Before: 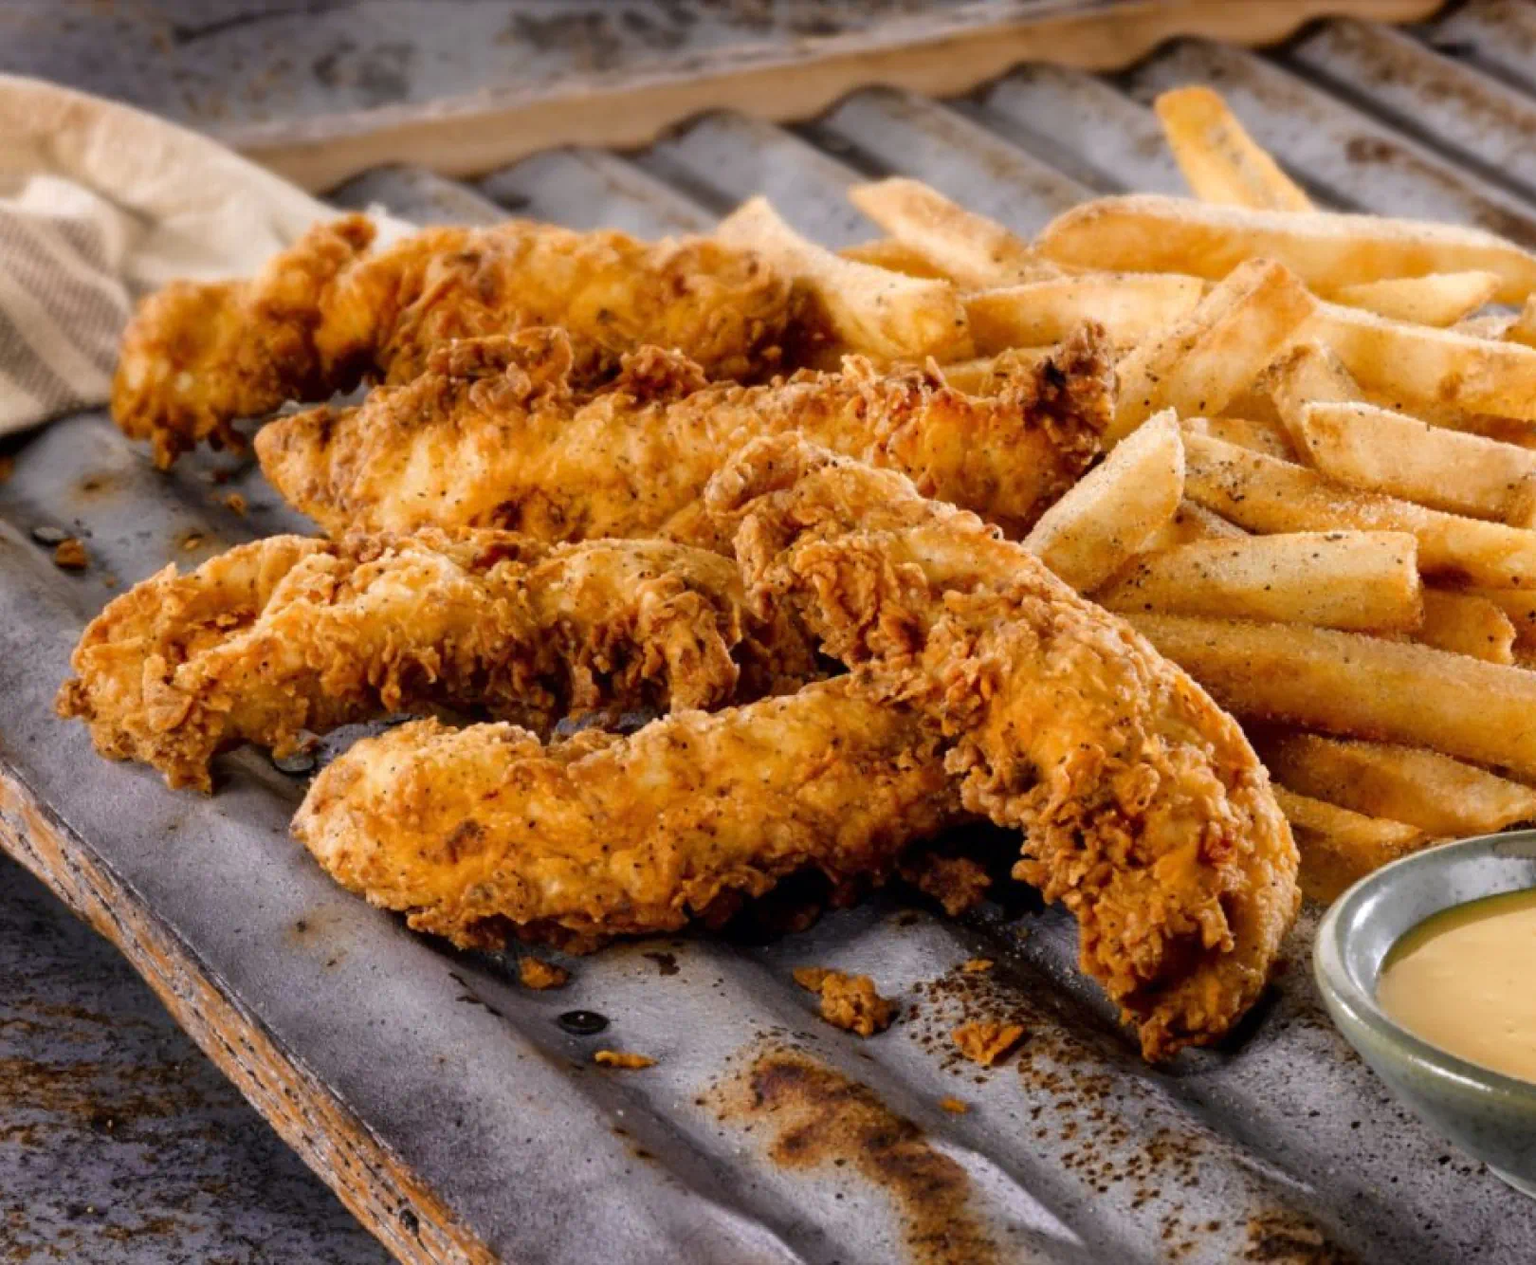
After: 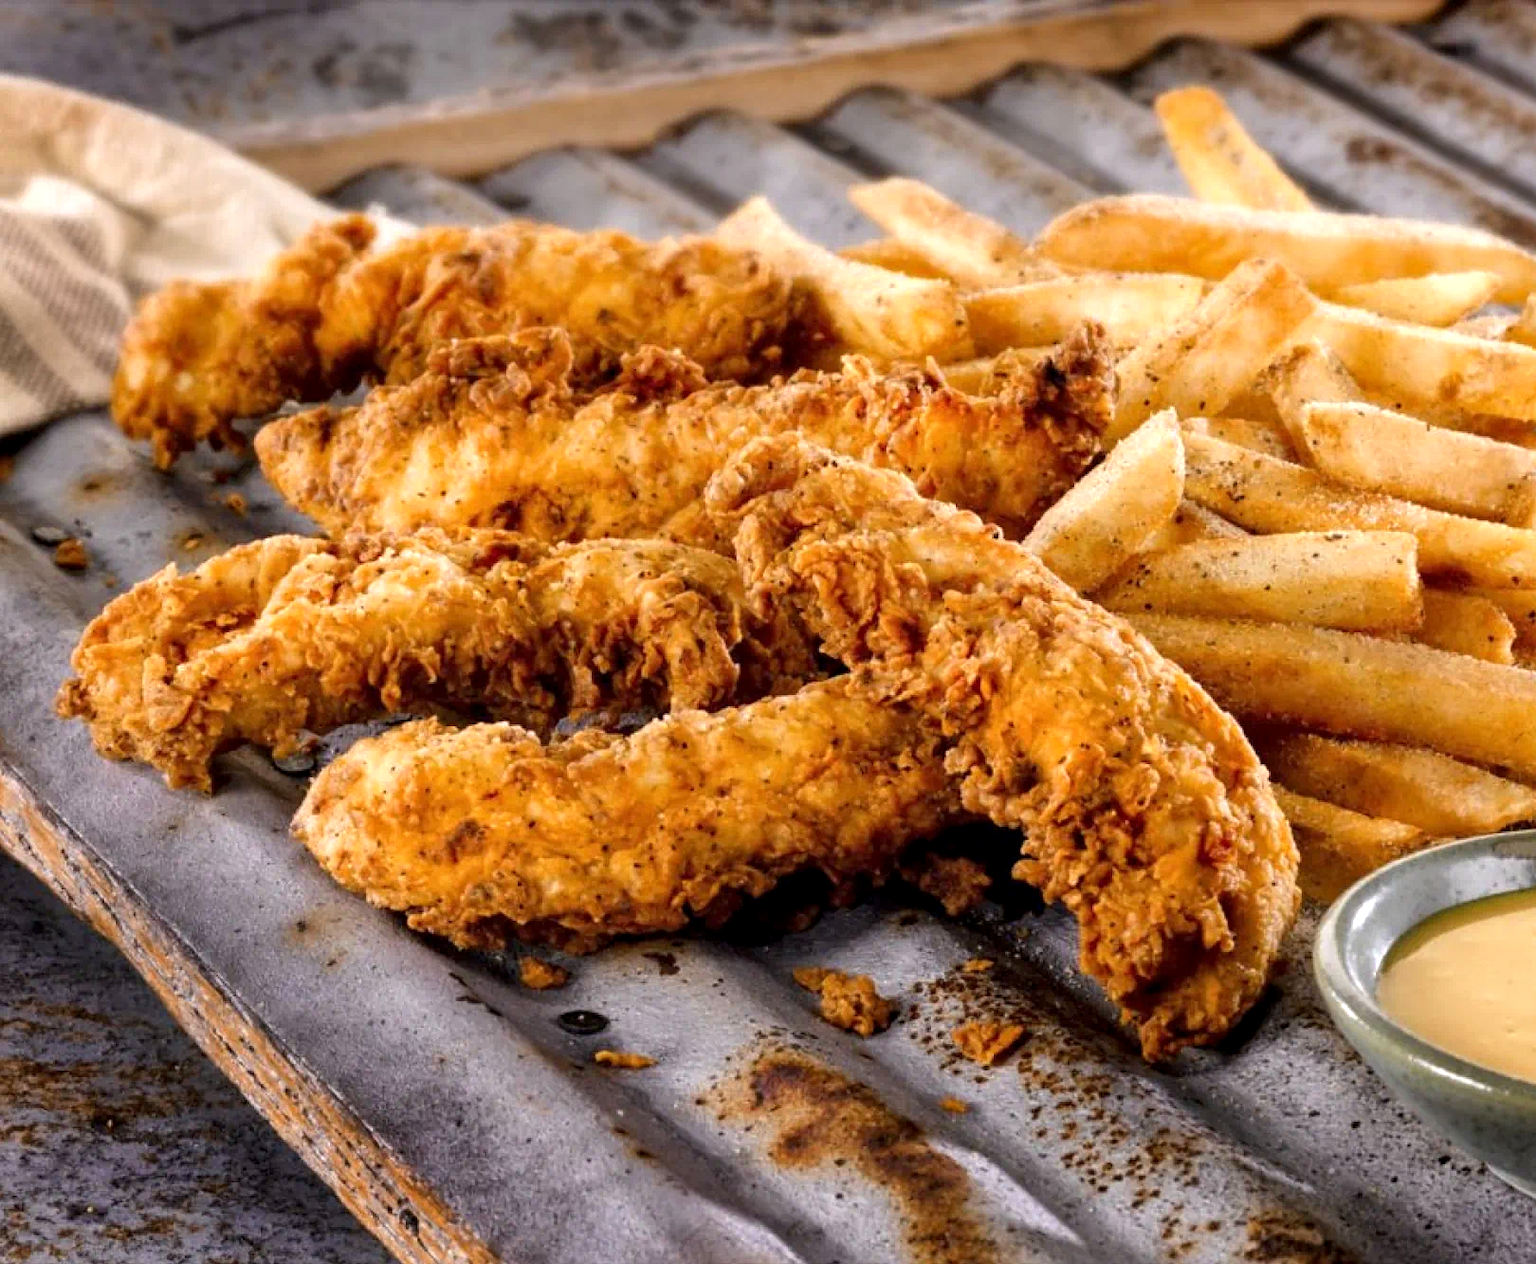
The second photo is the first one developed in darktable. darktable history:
exposure: exposure 0.29 EV, compensate highlight preservation false
local contrast: highlights 100%, shadows 100%, detail 120%, midtone range 0.2
sharpen: amount 0.2
